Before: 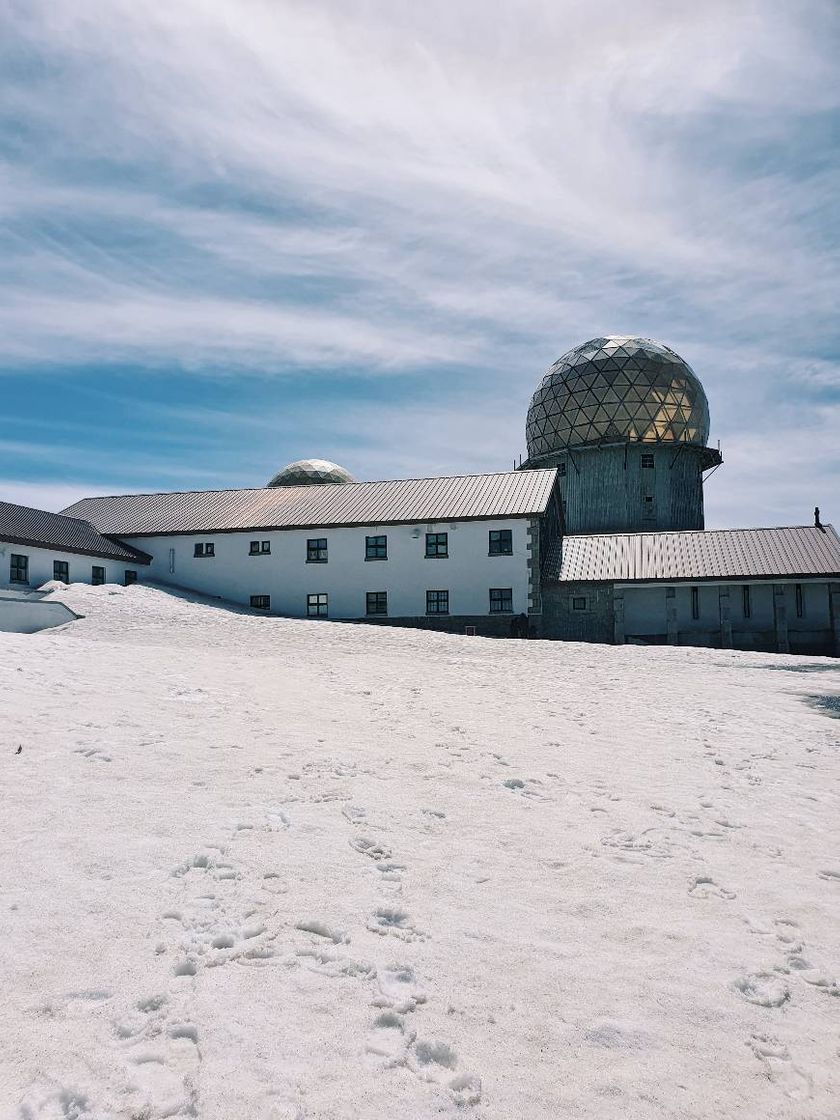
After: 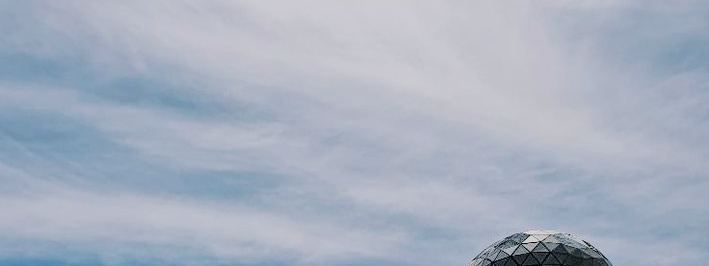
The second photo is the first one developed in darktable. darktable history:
crop and rotate: left 9.635%, top 9.443%, right 5.845%, bottom 66.73%
filmic rgb: black relative exposure -7.65 EV, white relative exposure 4.56 EV, threshold 2.95 EV, hardness 3.61, contrast 1.105, enable highlight reconstruction true
